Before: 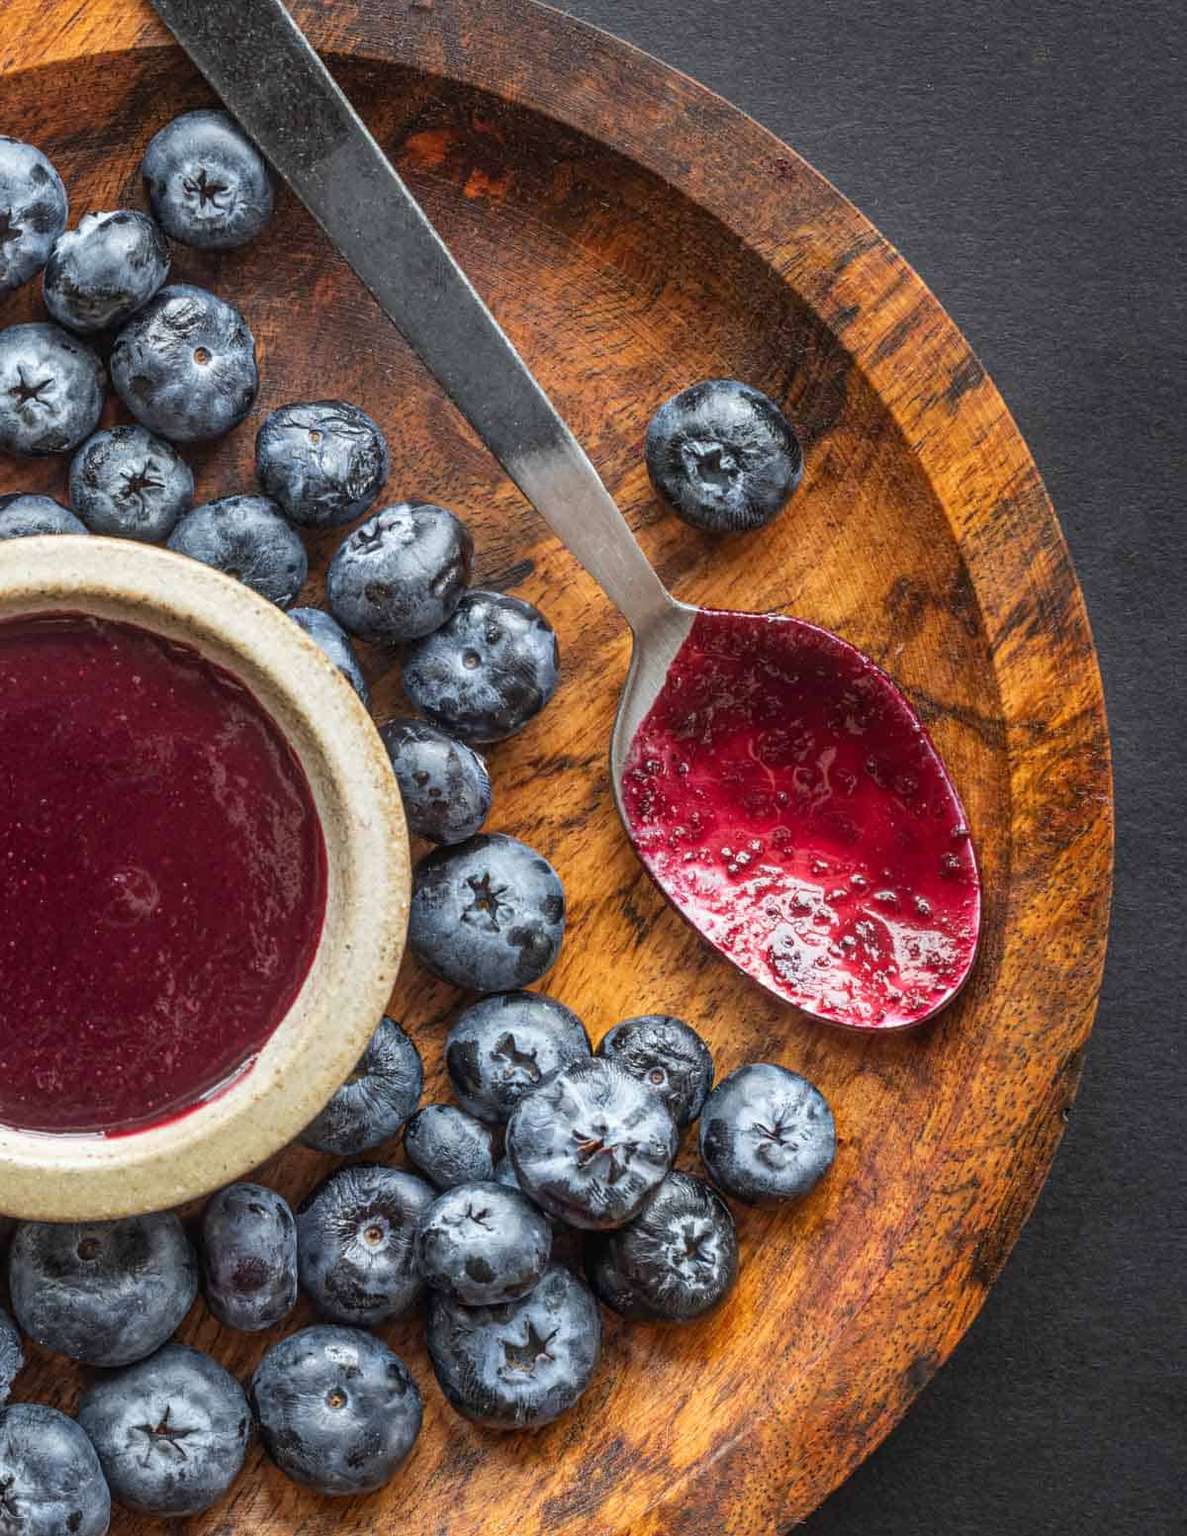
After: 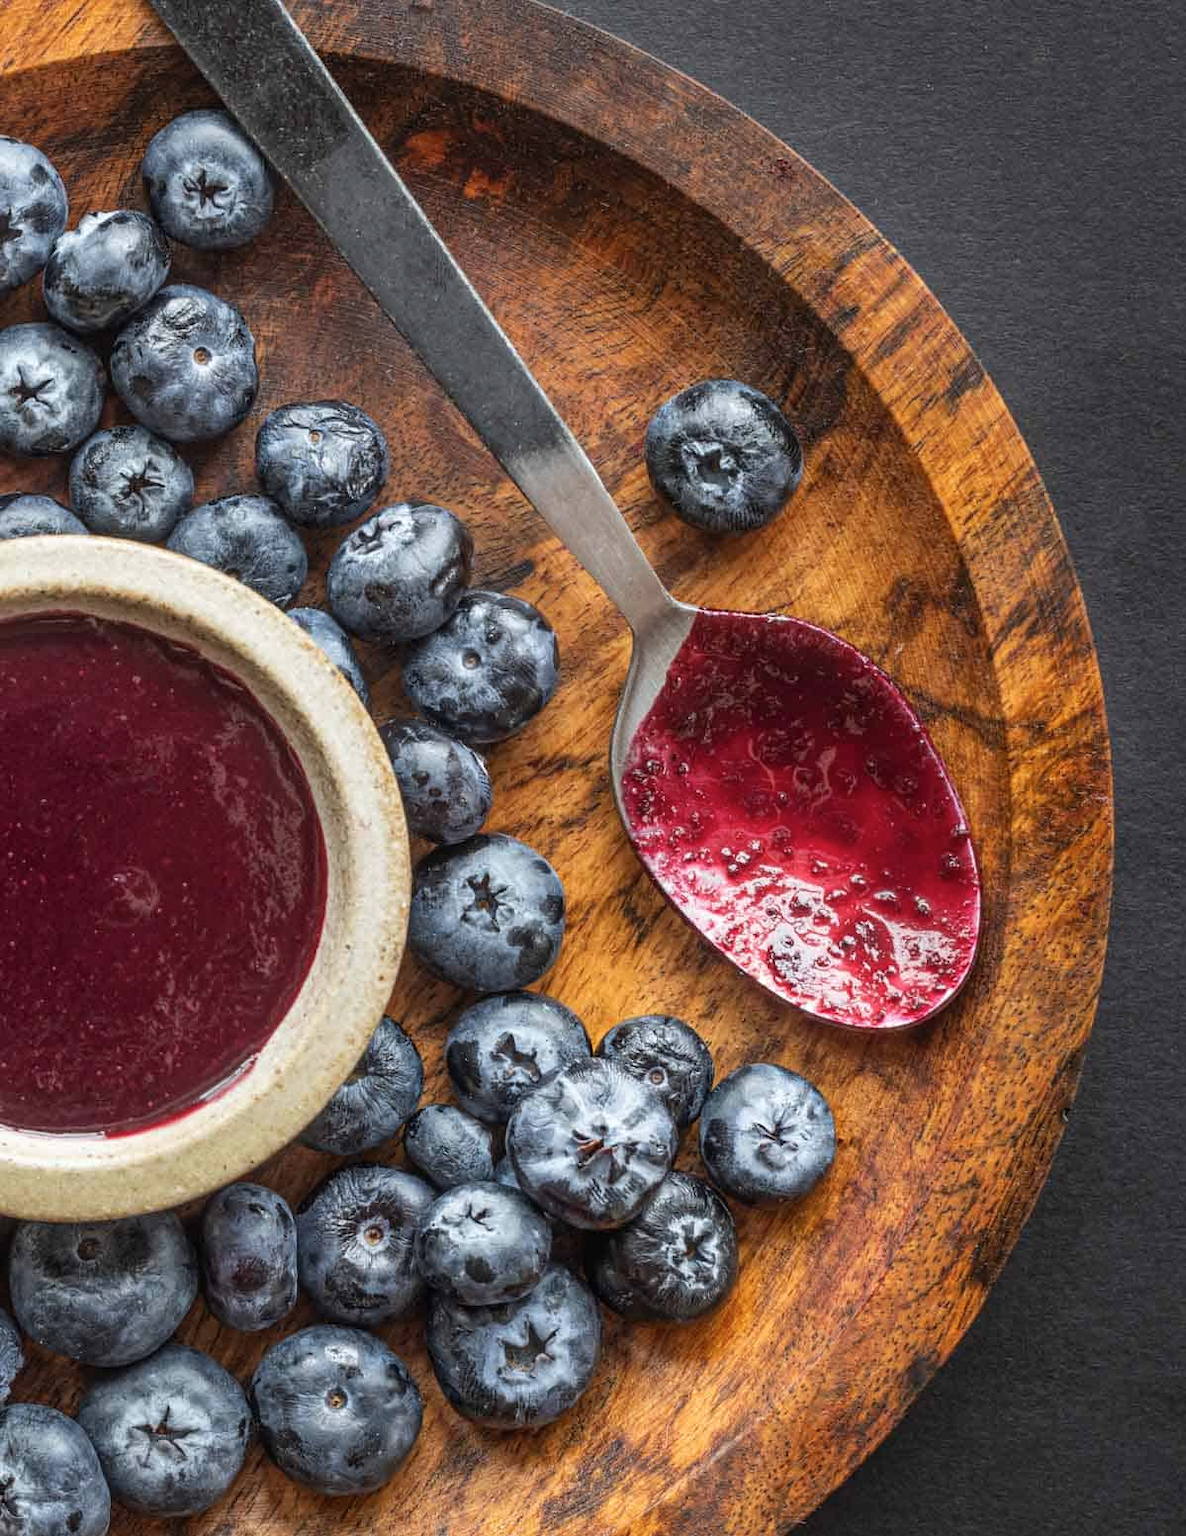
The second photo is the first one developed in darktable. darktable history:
tone equalizer: on, module defaults
contrast brightness saturation: saturation -0.062
